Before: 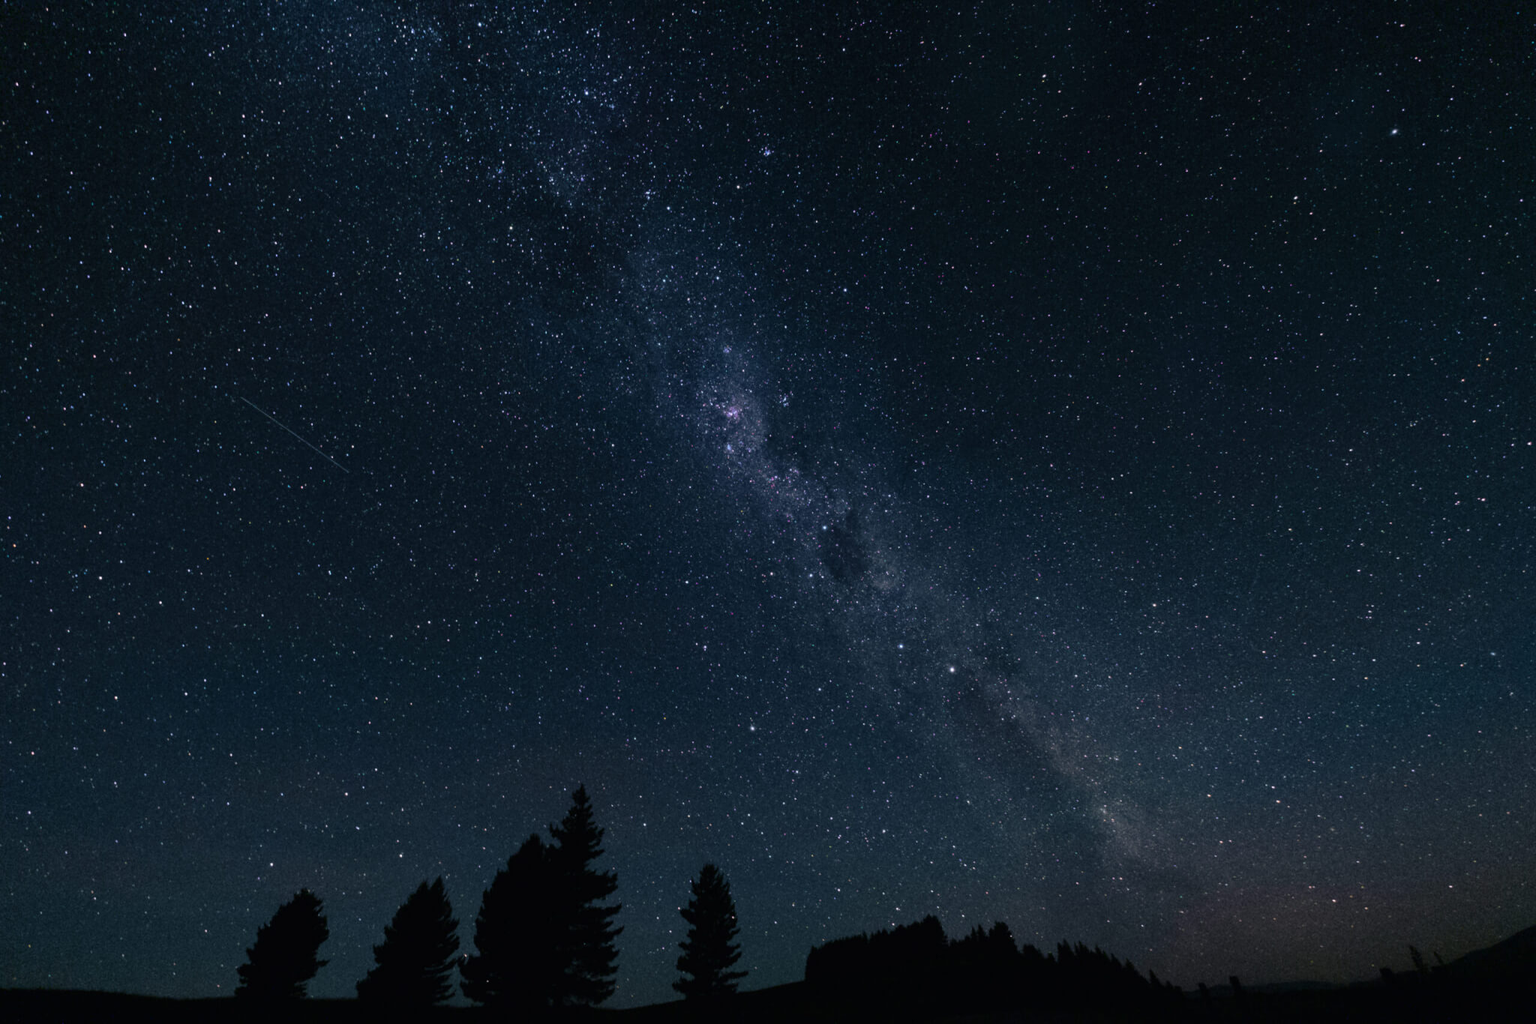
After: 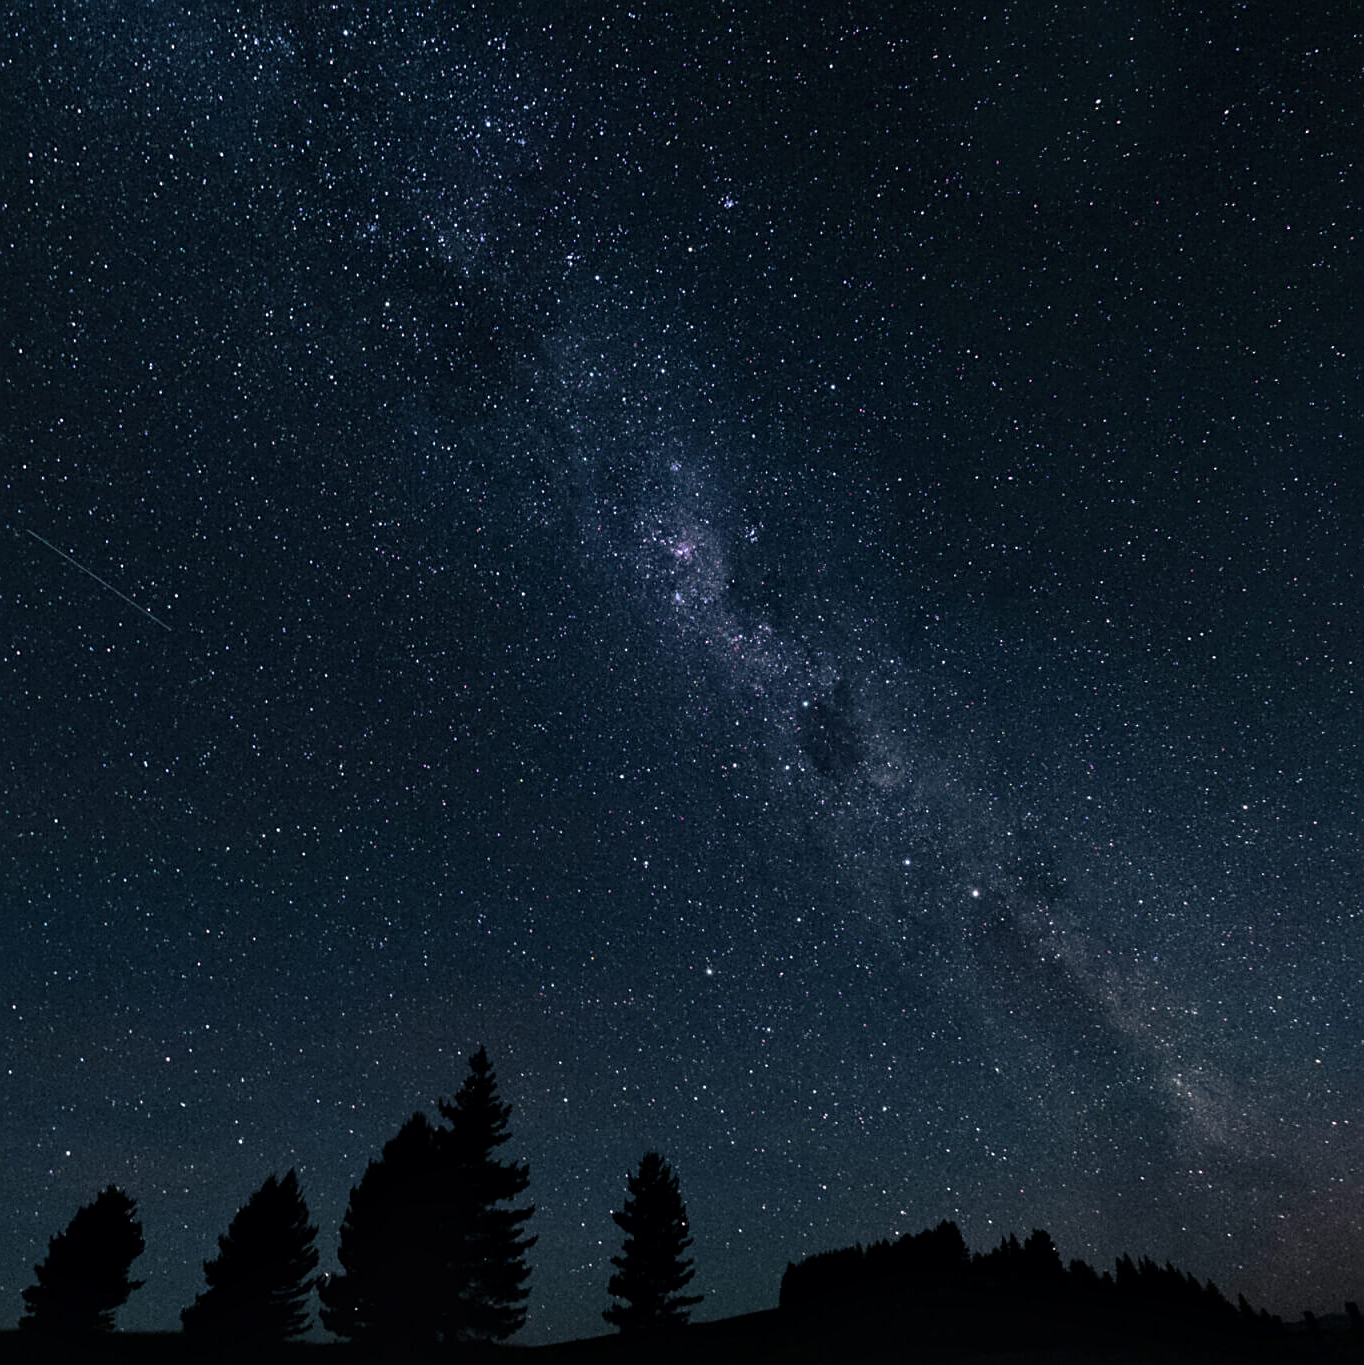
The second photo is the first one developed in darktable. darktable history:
crop and rotate: left 14.379%, right 18.99%
sharpen: amount 0.573
local contrast: mode bilateral grid, contrast 19, coarseness 50, detail 120%, midtone range 0.2
